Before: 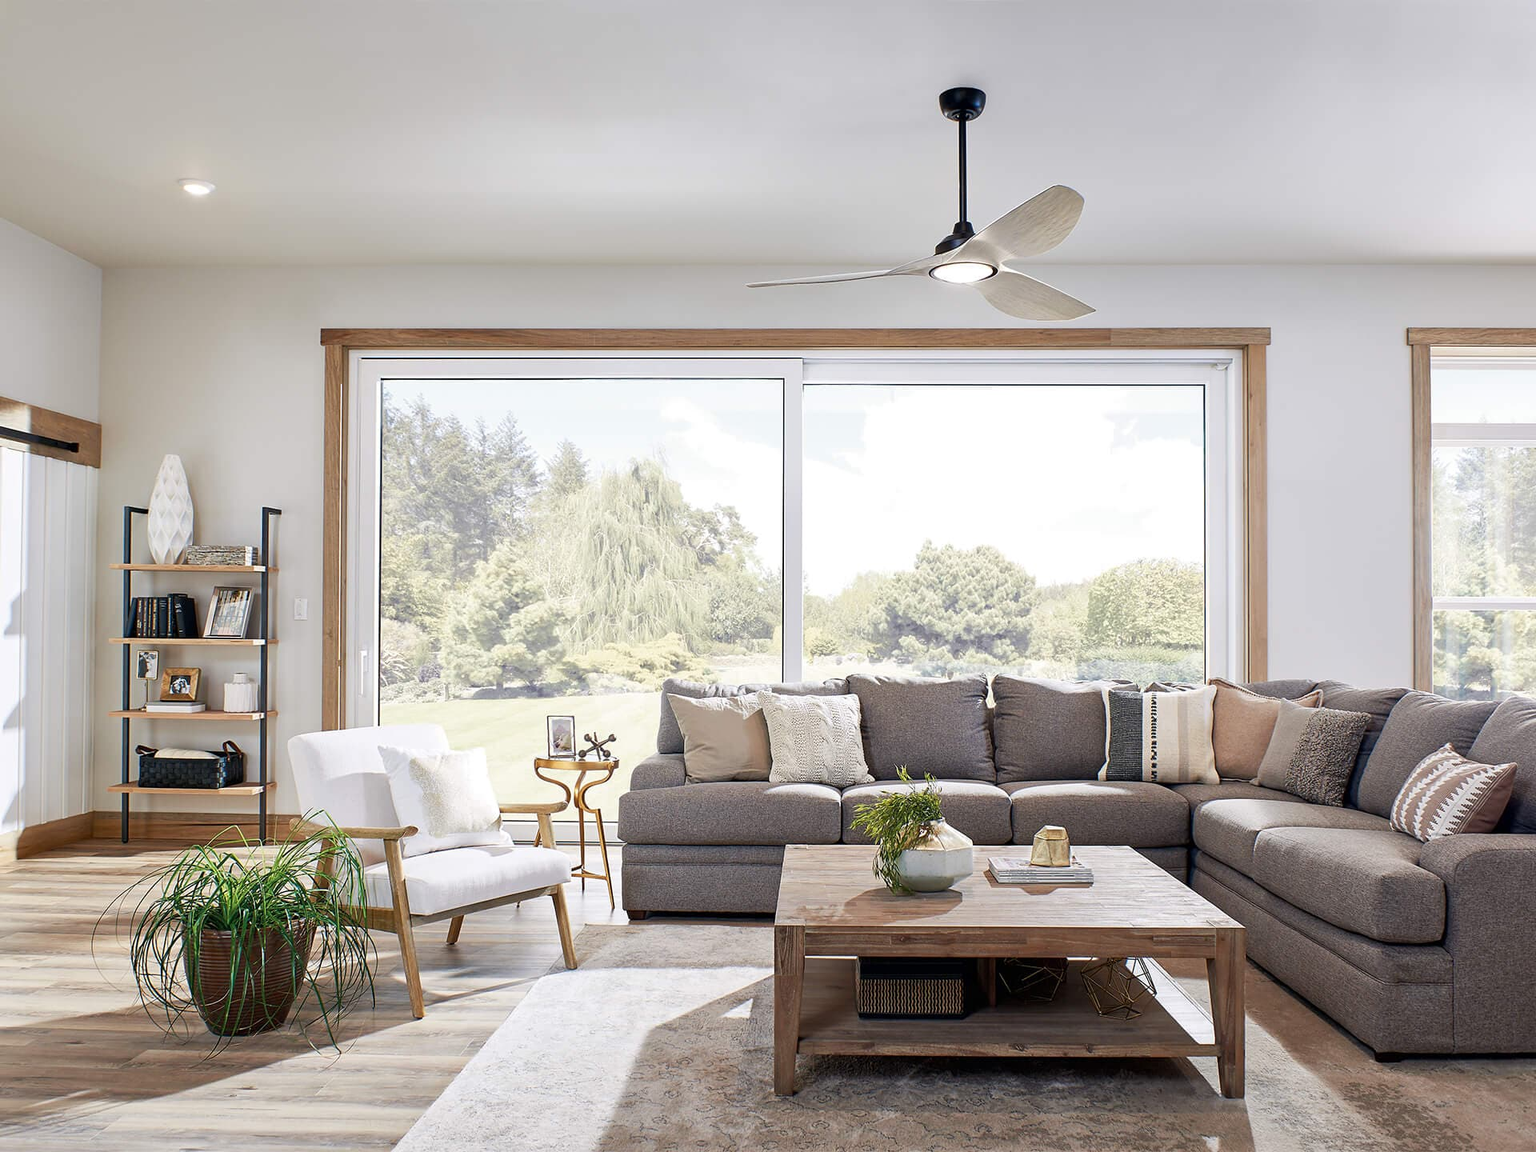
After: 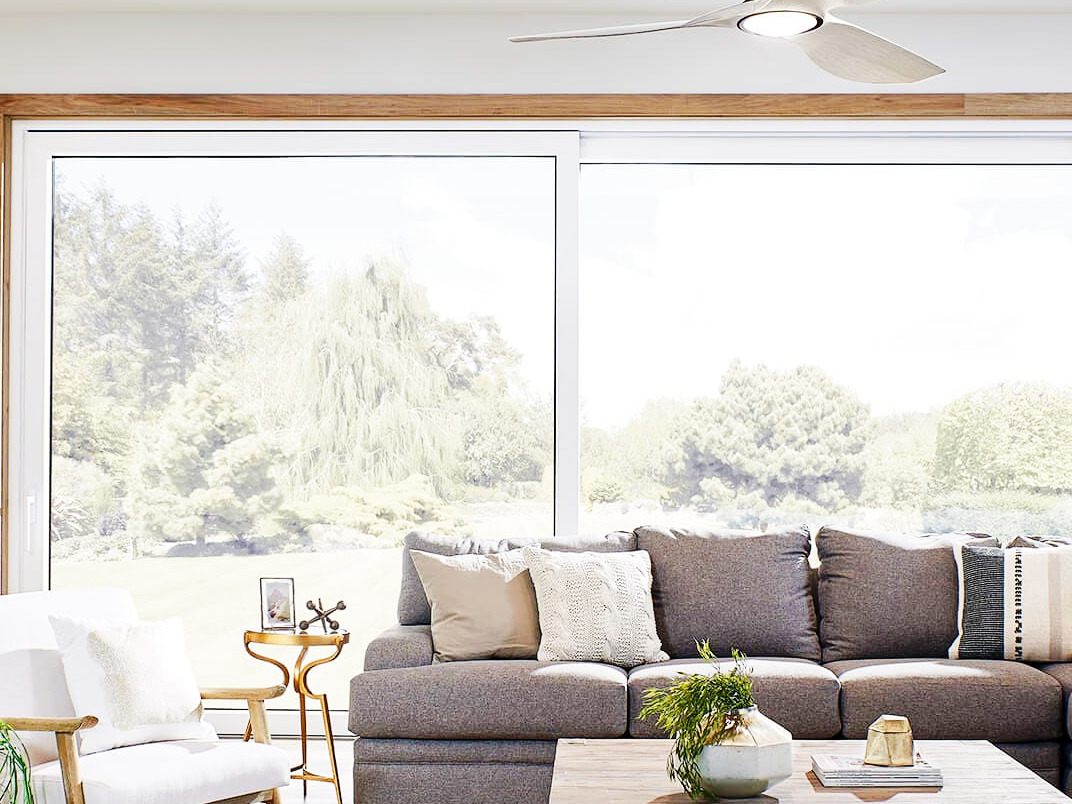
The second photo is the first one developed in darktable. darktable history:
crop and rotate: left 22.13%, top 22.054%, right 22.026%, bottom 22.102%
base curve: curves: ch0 [(0, 0) (0.036, 0.025) (0.121, 0.166) (0.206, 0.329) (0.605, 0.79) (1, 1)], preserve colors none
